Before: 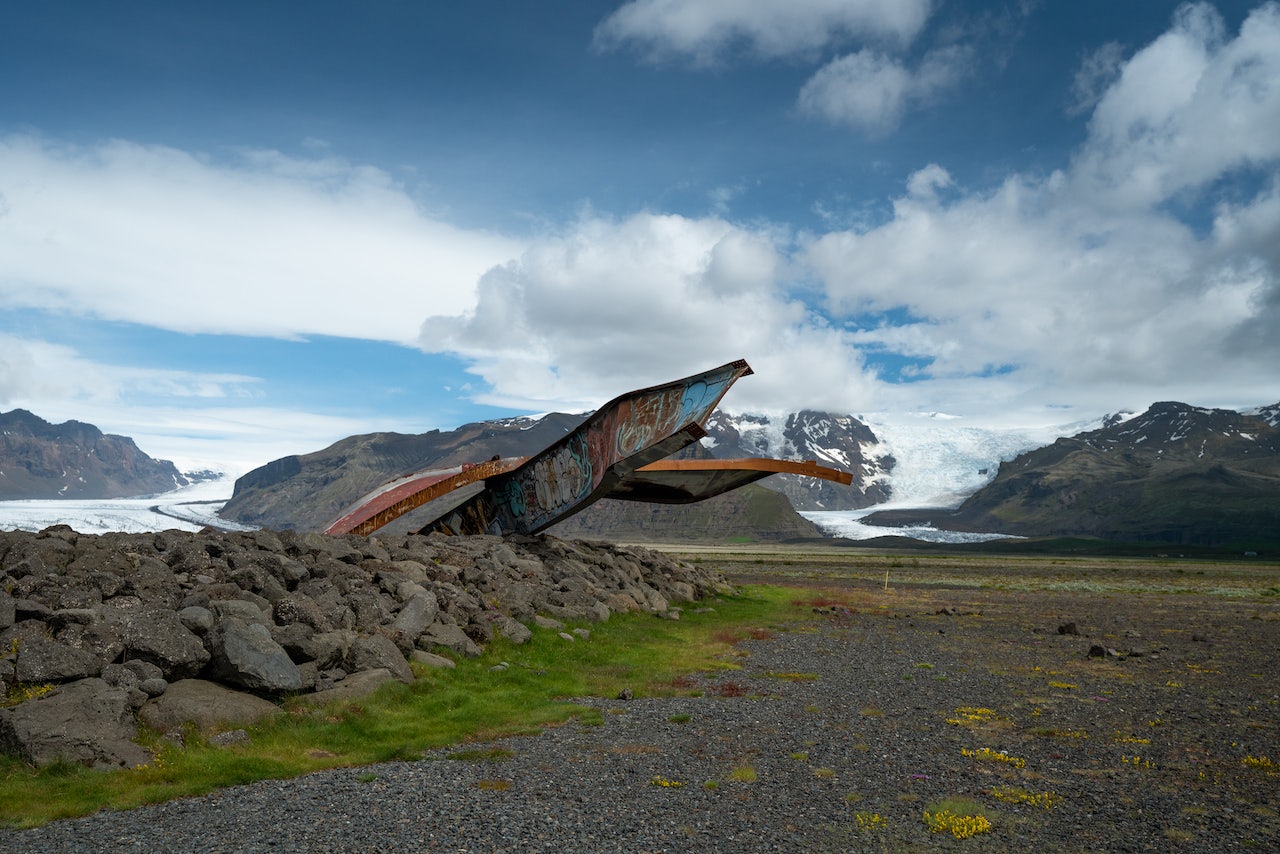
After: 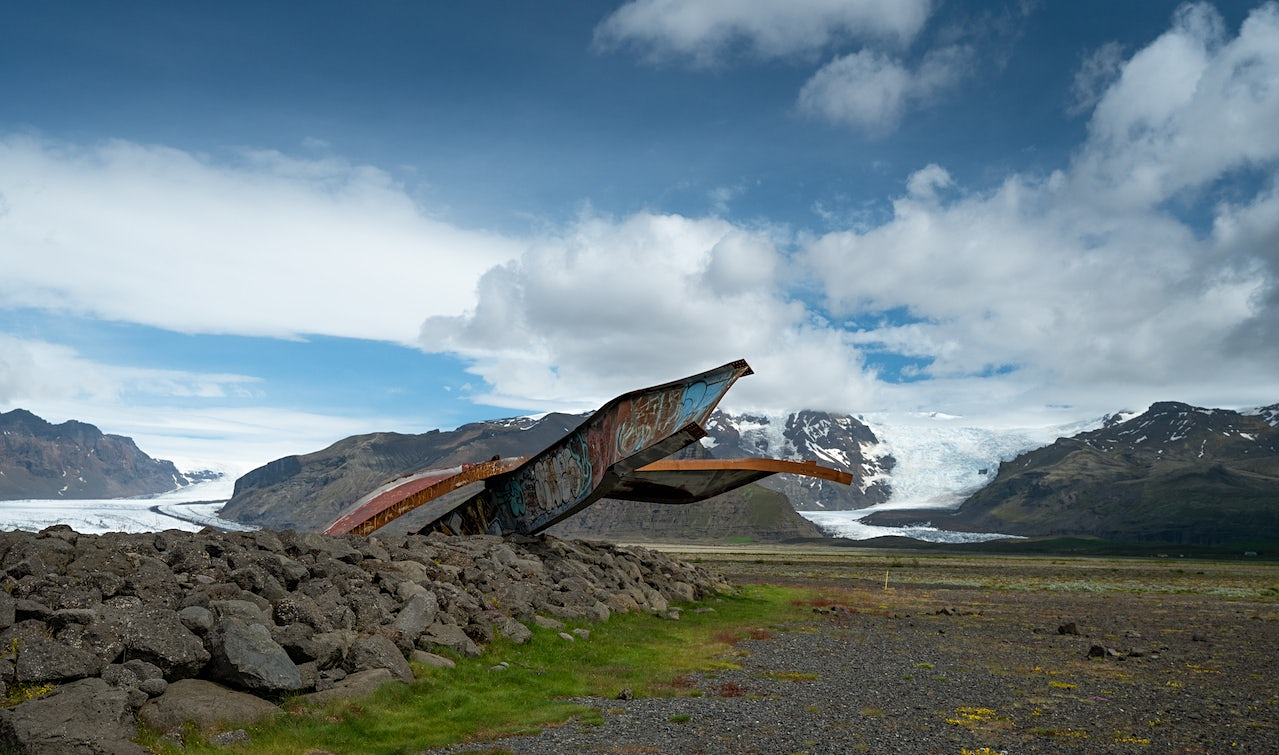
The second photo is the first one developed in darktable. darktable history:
sharpen: amount 0.208
crop and rotate: top 0%, bottom 11.586%
